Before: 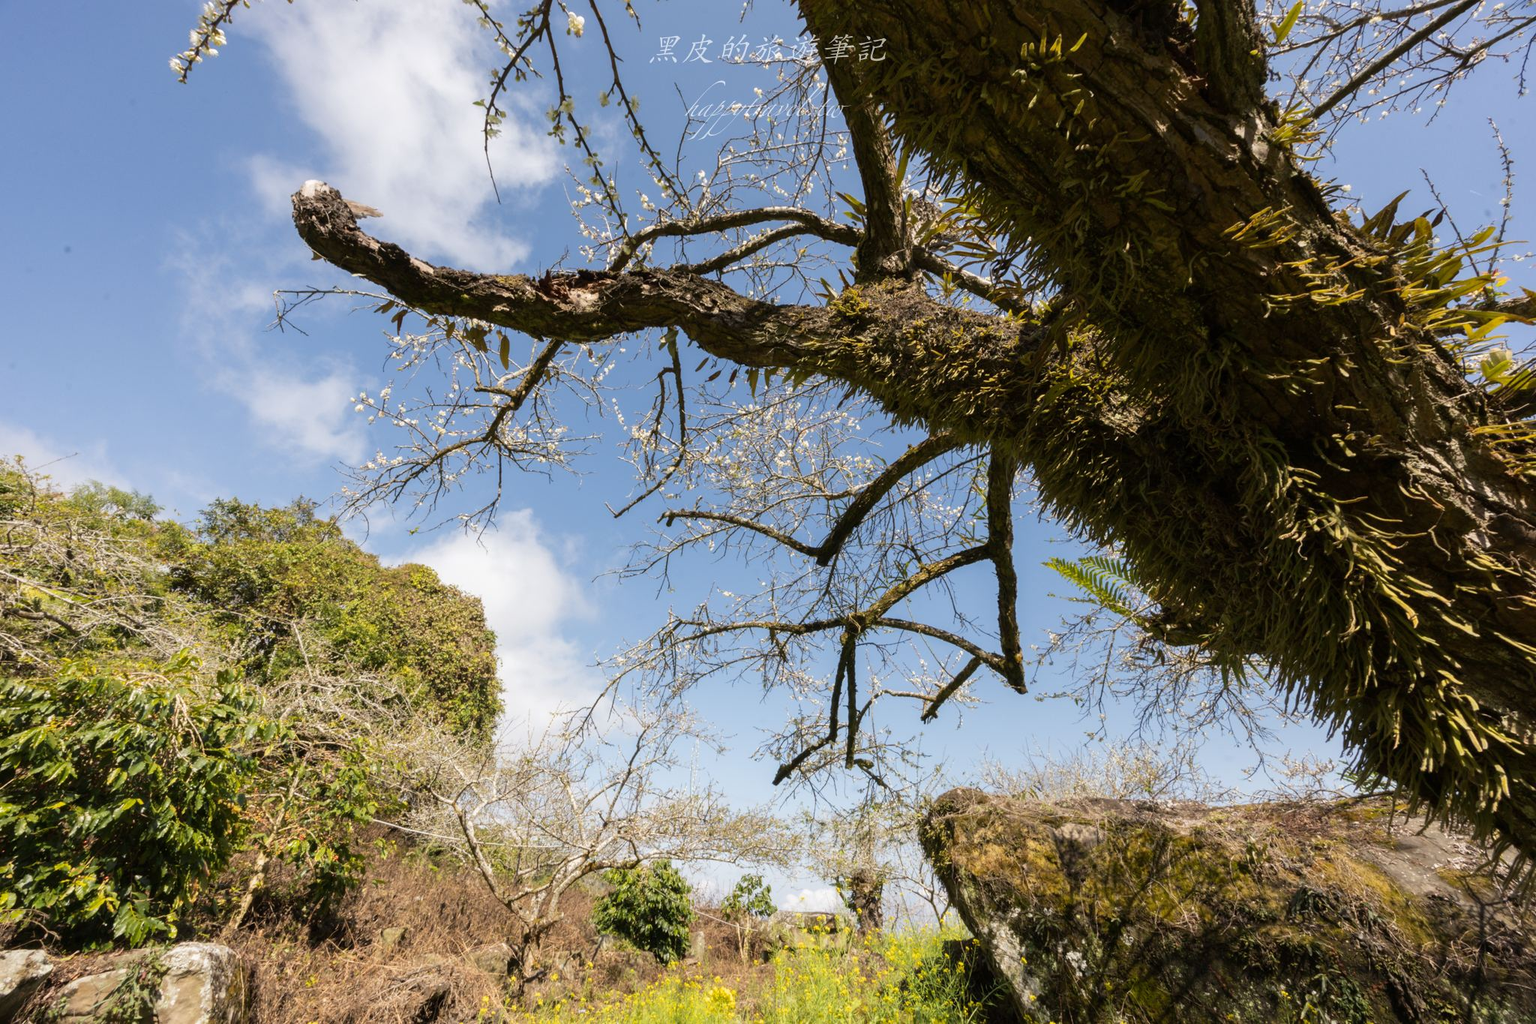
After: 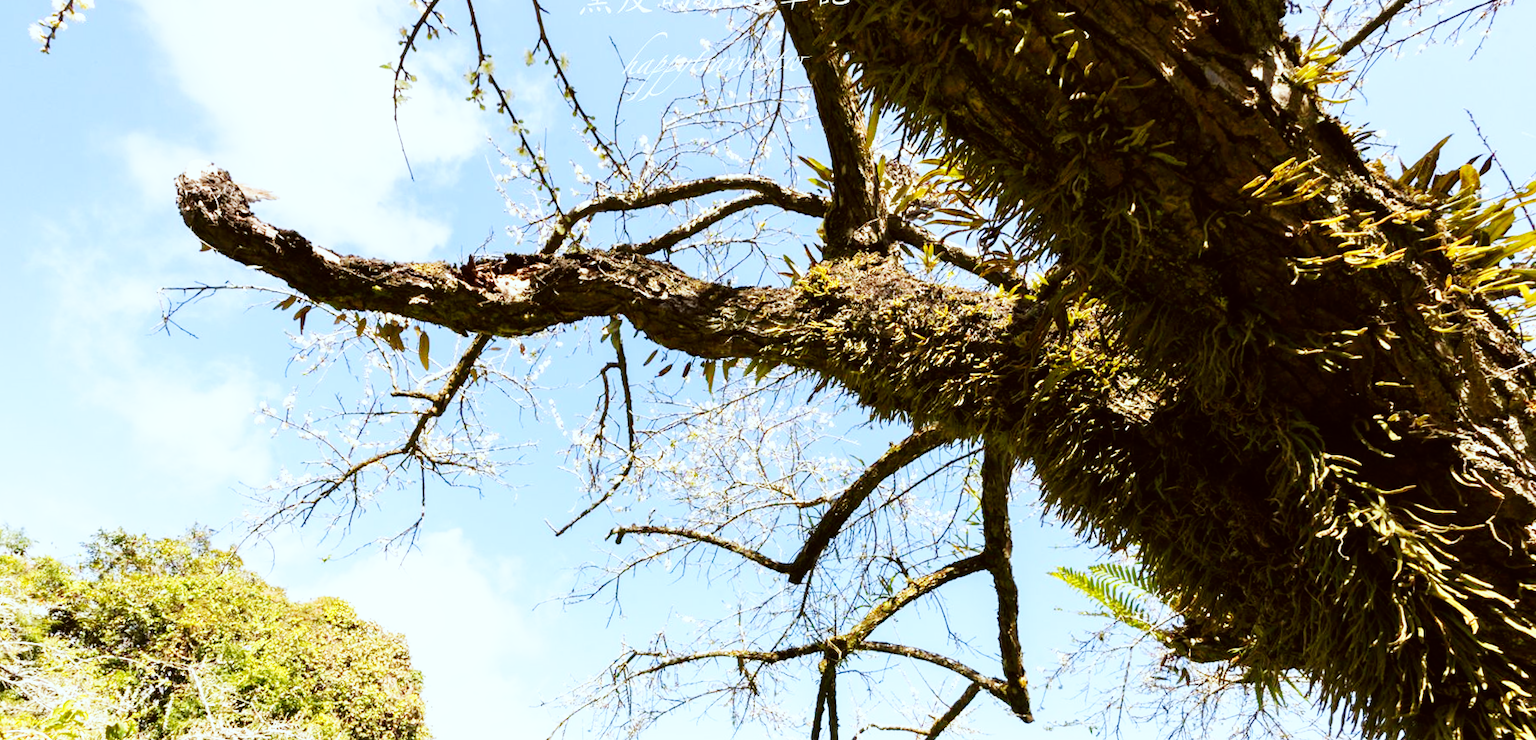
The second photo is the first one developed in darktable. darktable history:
base curve: curves: ch0 [(0, 0) (0.007, 0.004) (0.027, 0.03) (0.046, 0.07) (0.207, 0.54) (0.442, 0.872) (0.673, 0.972) (1, 1)], preserve colors none
color correction: highlights a* -3.28, highlights b* -6.24, shadows a* 3.1, shadows b* 5.19
exposure: exposure 0.2 EV, compensate highlight preservation false
rotate and perspective: rotation -1.77°, lens shift (horizontal) 0.004, automatic cropping off
crop and rotate: left 9.345%, top 7.22%, right 4.982%, bottom 32.331%
